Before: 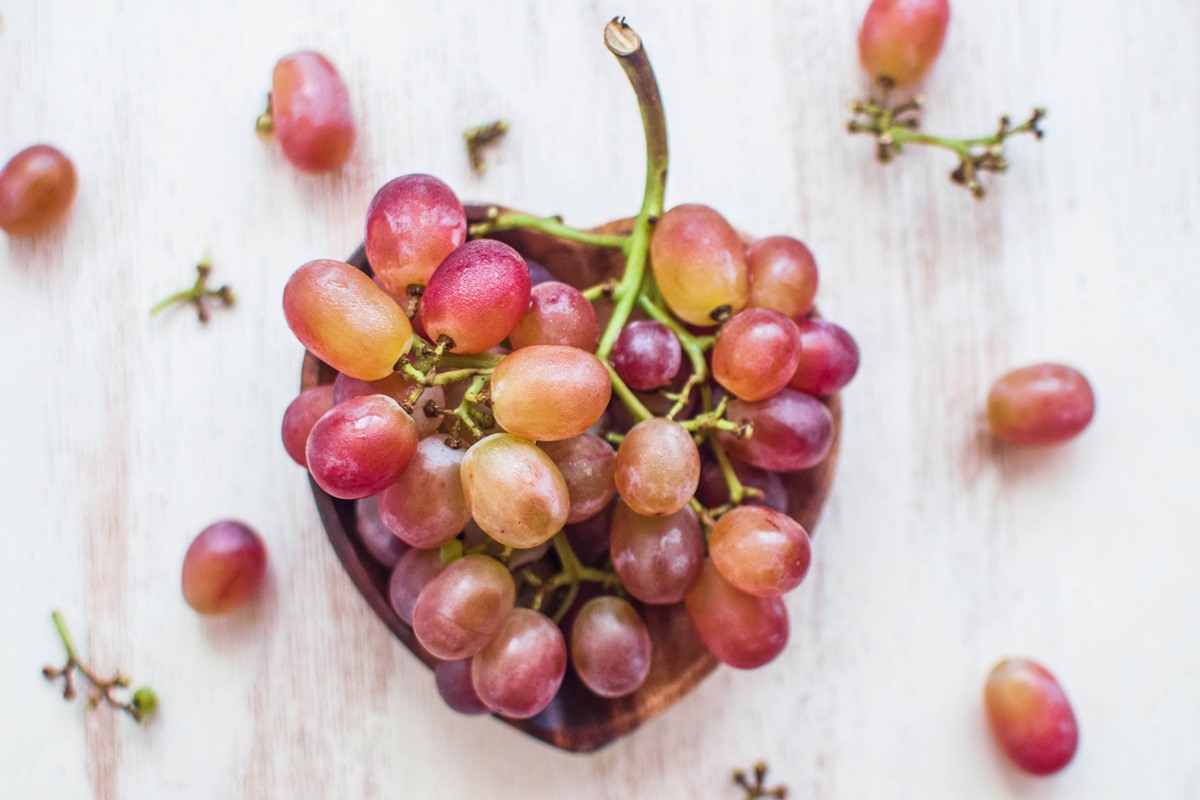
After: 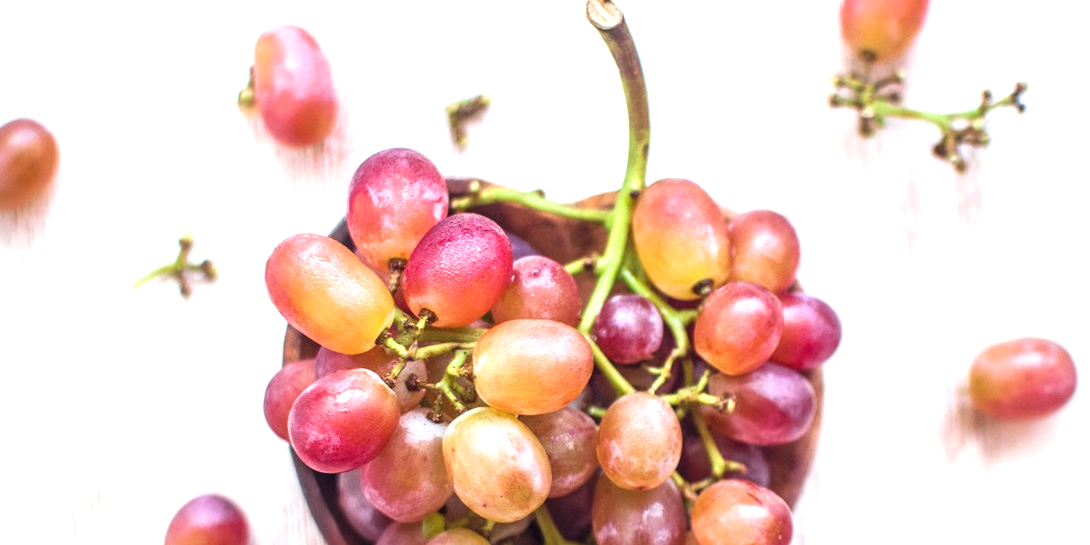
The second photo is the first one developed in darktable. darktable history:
exposure: black level correction 0, exposure 0.694 EV, compensate highlight preservation false
vignetting: fall-off start 92.3%
crop: left 1.579%, top 3.366%, right 7.578%, bottom 28.436%
